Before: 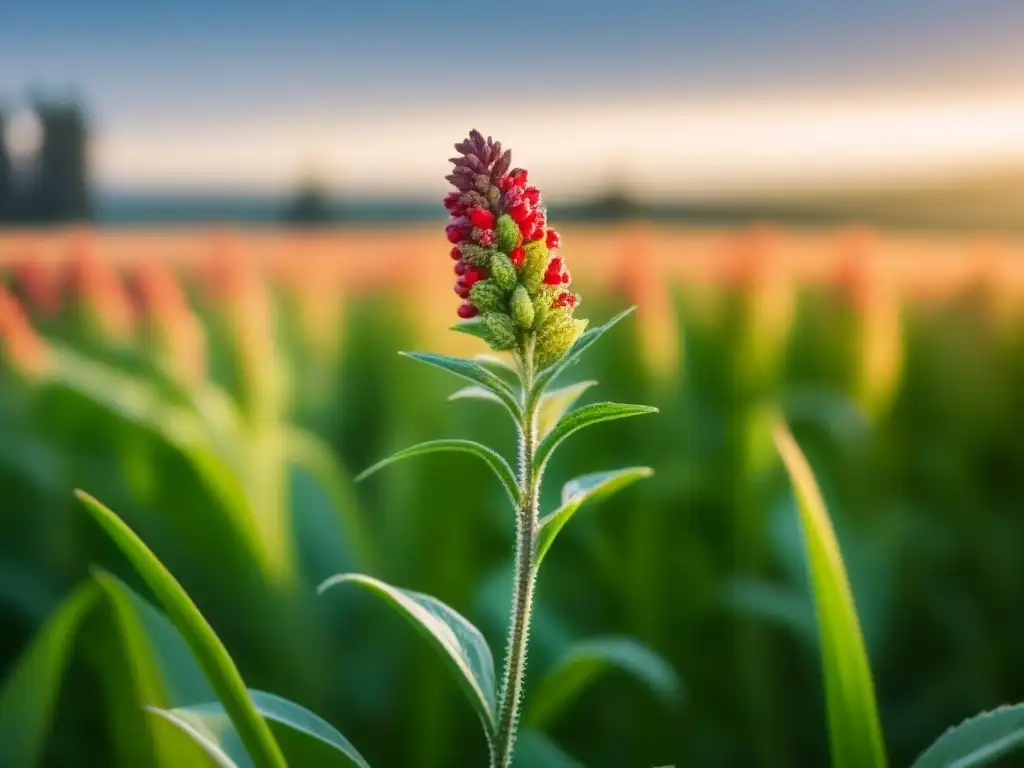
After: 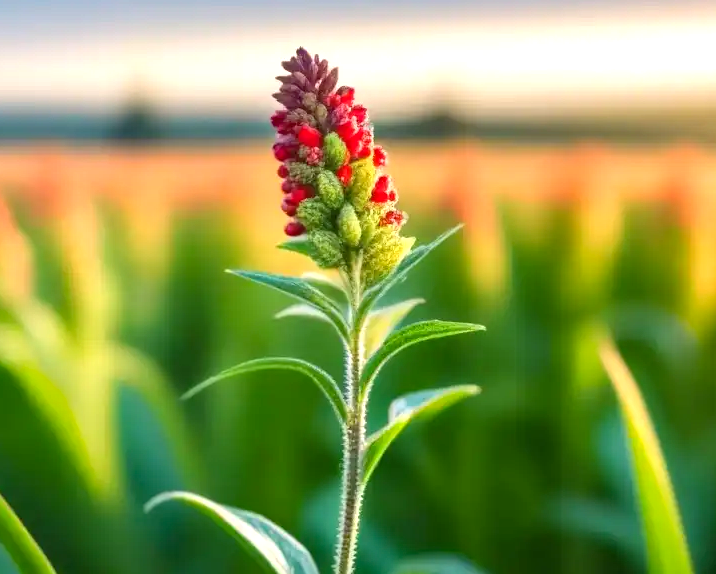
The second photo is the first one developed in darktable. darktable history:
crop and rotate: left 16.956%, top 10.736%, right 13.039%, bottom 14.482%
haze removal: compatibility mode true, adaptive false
exposure: black level correction 0, exposure 0.498 EV, compensate exposure bias true, compensate highlight preservation false
